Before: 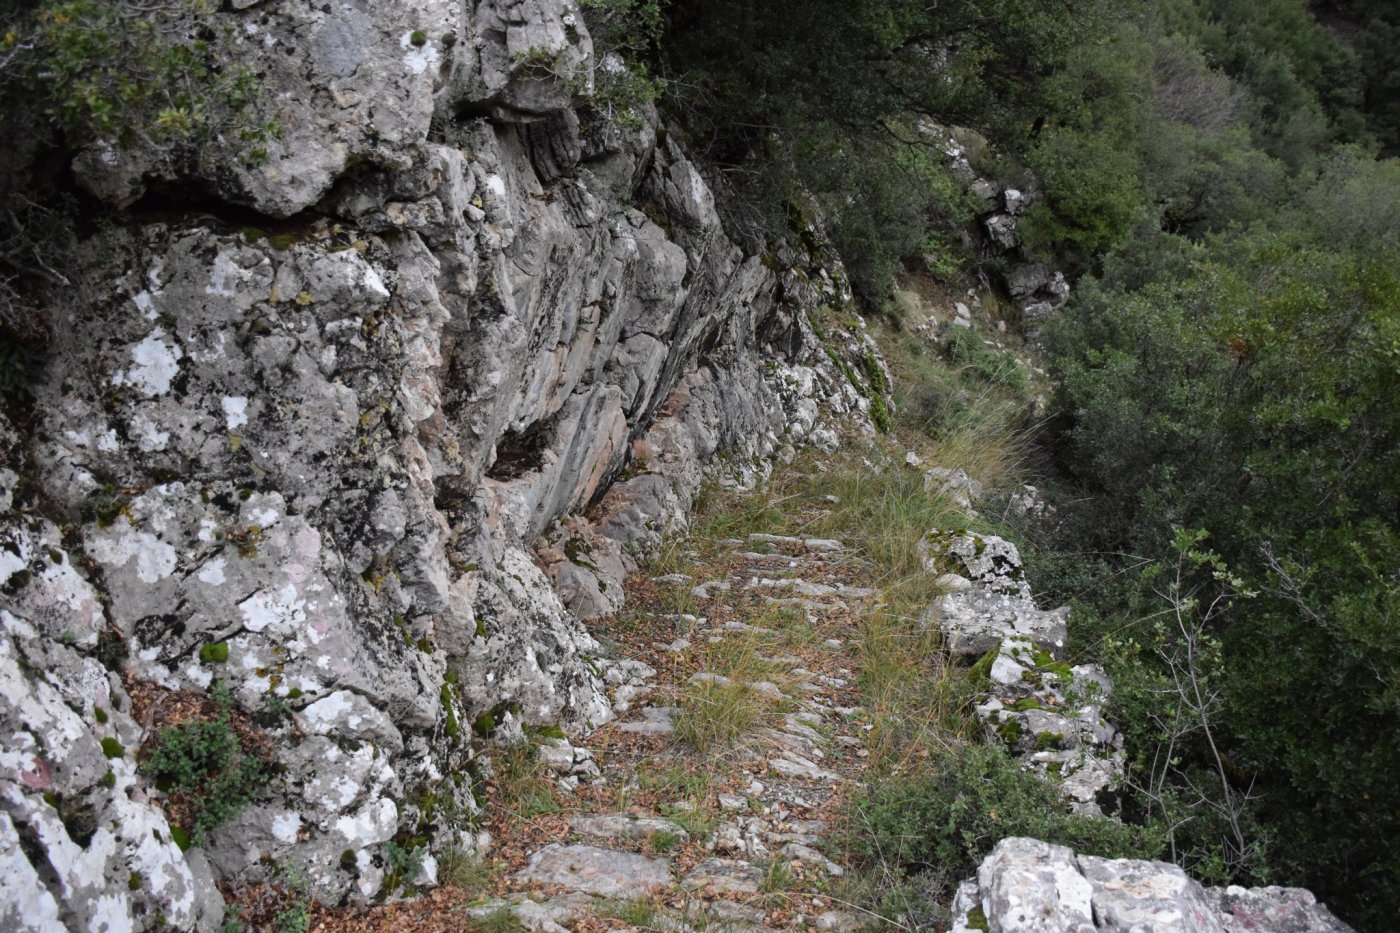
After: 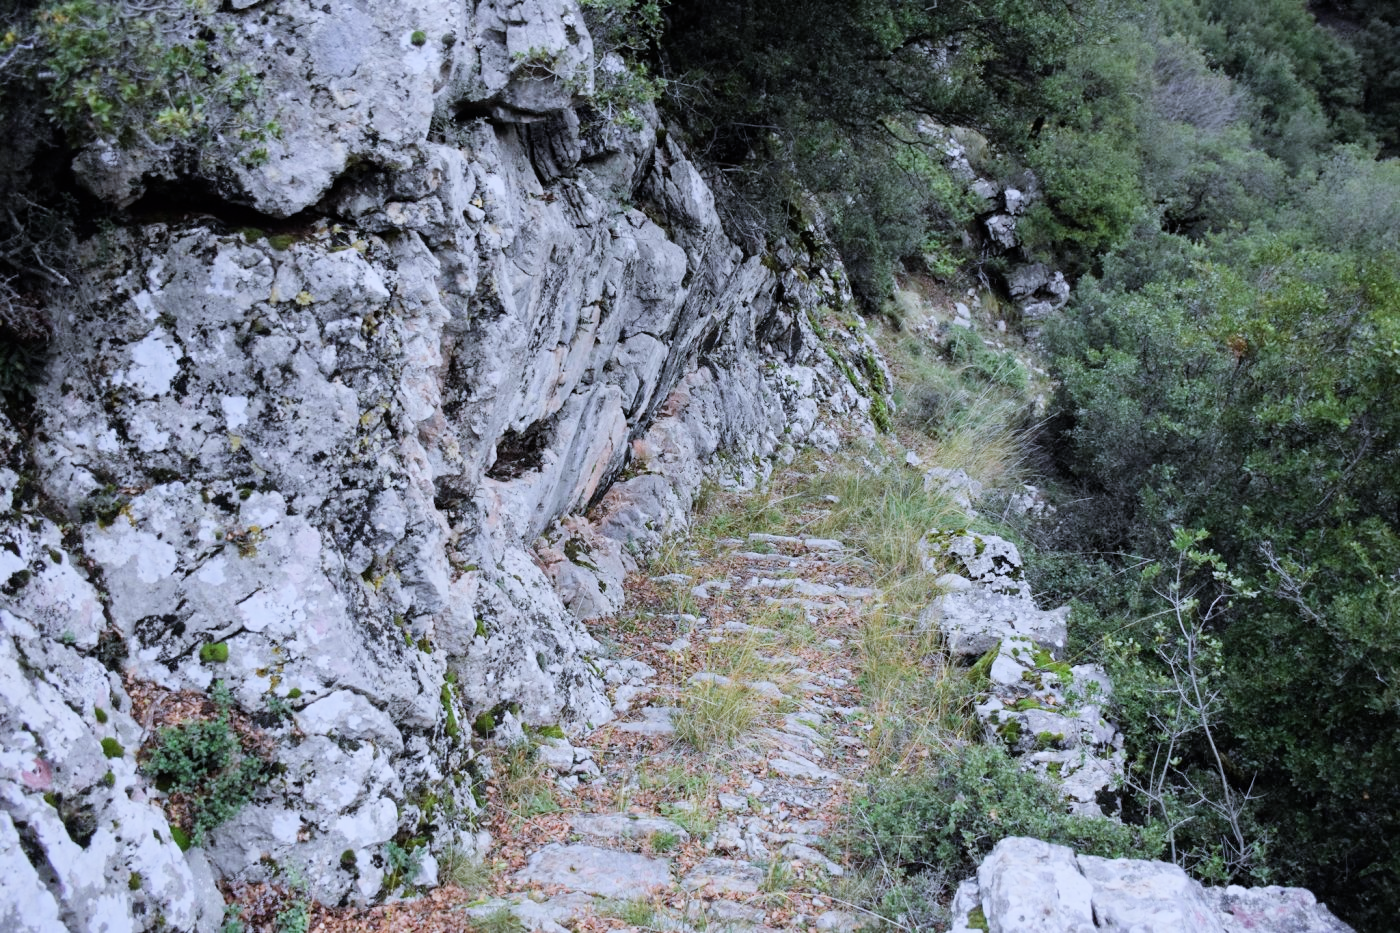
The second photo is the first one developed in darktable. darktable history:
filmic rgb: black relative exposure -7.65 EV, white relative exposure 4.56 EV, hardness 3.61, contrast 1.05
color calibration: illuminant as shot in camera, x 0.37, y 0.382, temperature 4313.32 K
exposure: black level correction 0, exposure 1.1 EV, compensate highlight preservation false
white balance: red 0.967, blue 1.049
